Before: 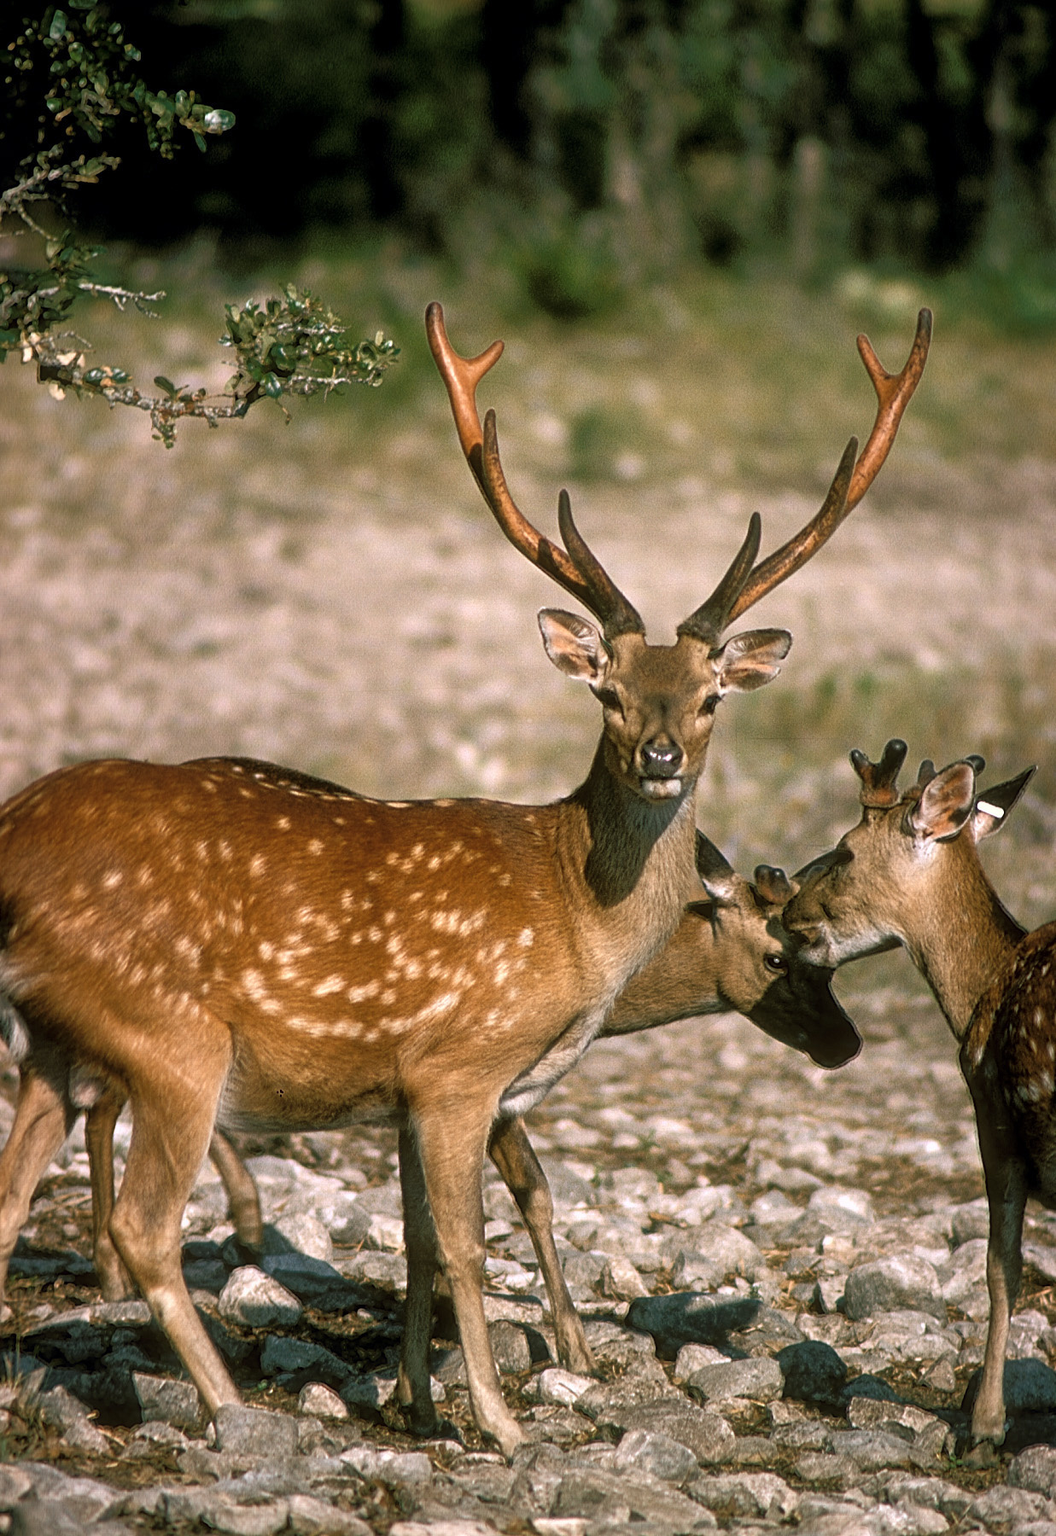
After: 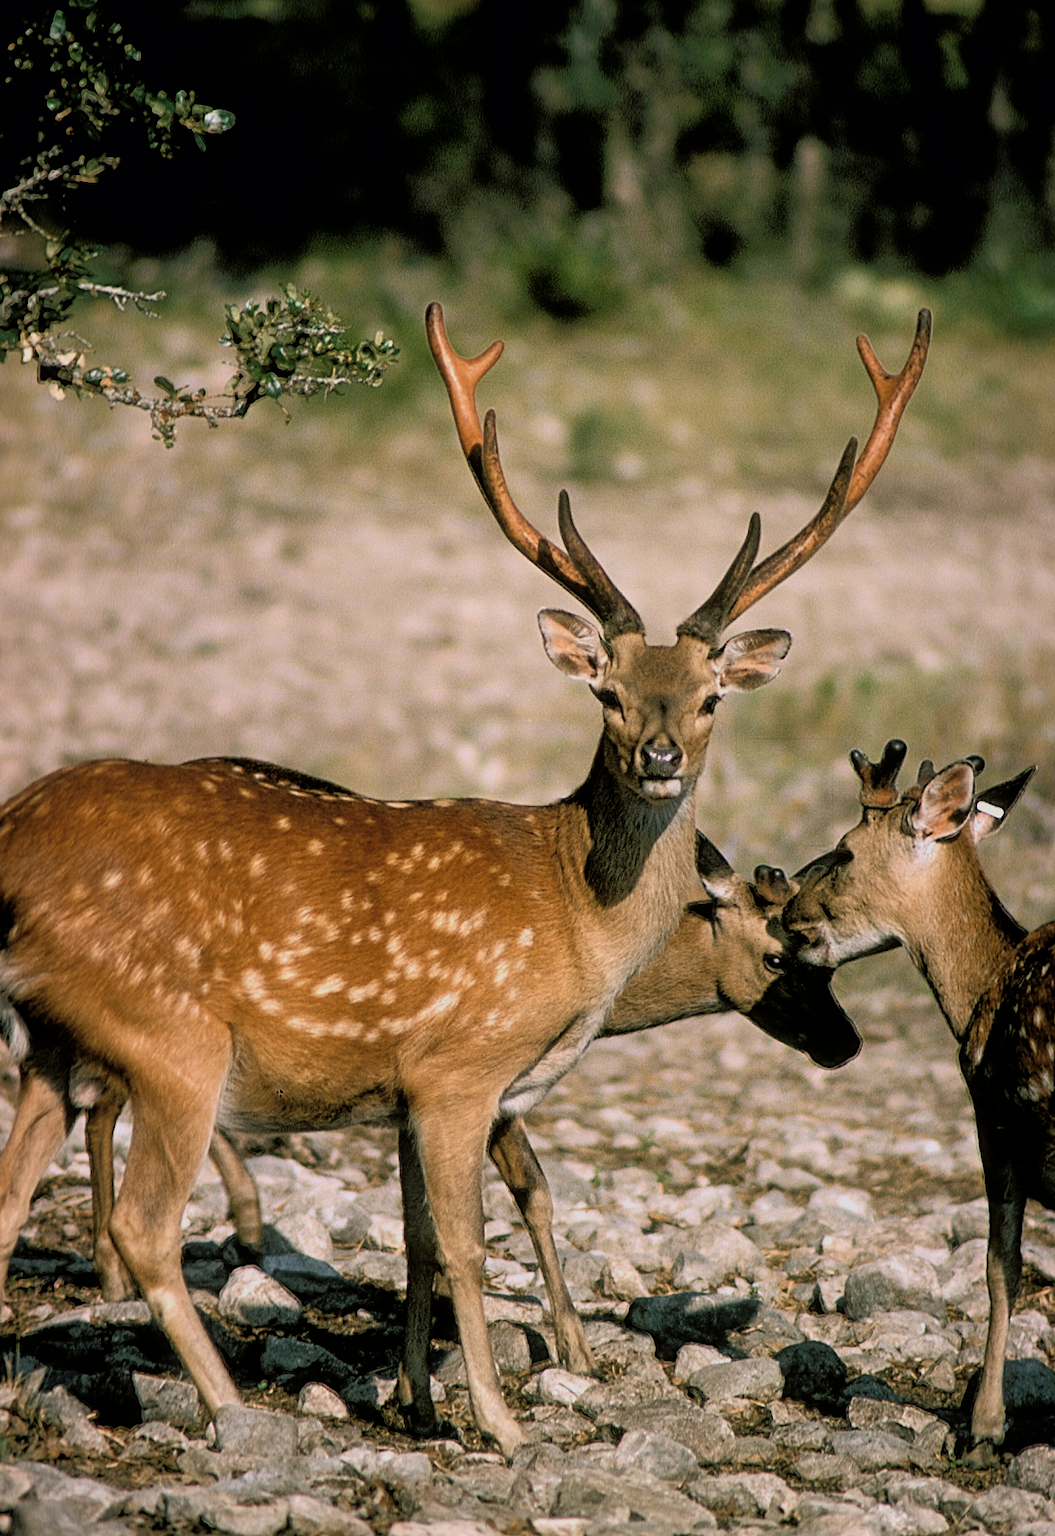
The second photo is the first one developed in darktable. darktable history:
filmic rgb: black relative exposure -4.81 EV, white relative exposure 4.05 EV, threshold 3 EV, hardness 2.8, color science v6 (2022), enable highlight reconstruction true
exposure: exposure 0.13 EV, compensate exposure bias true, compensate highlight preservation false
